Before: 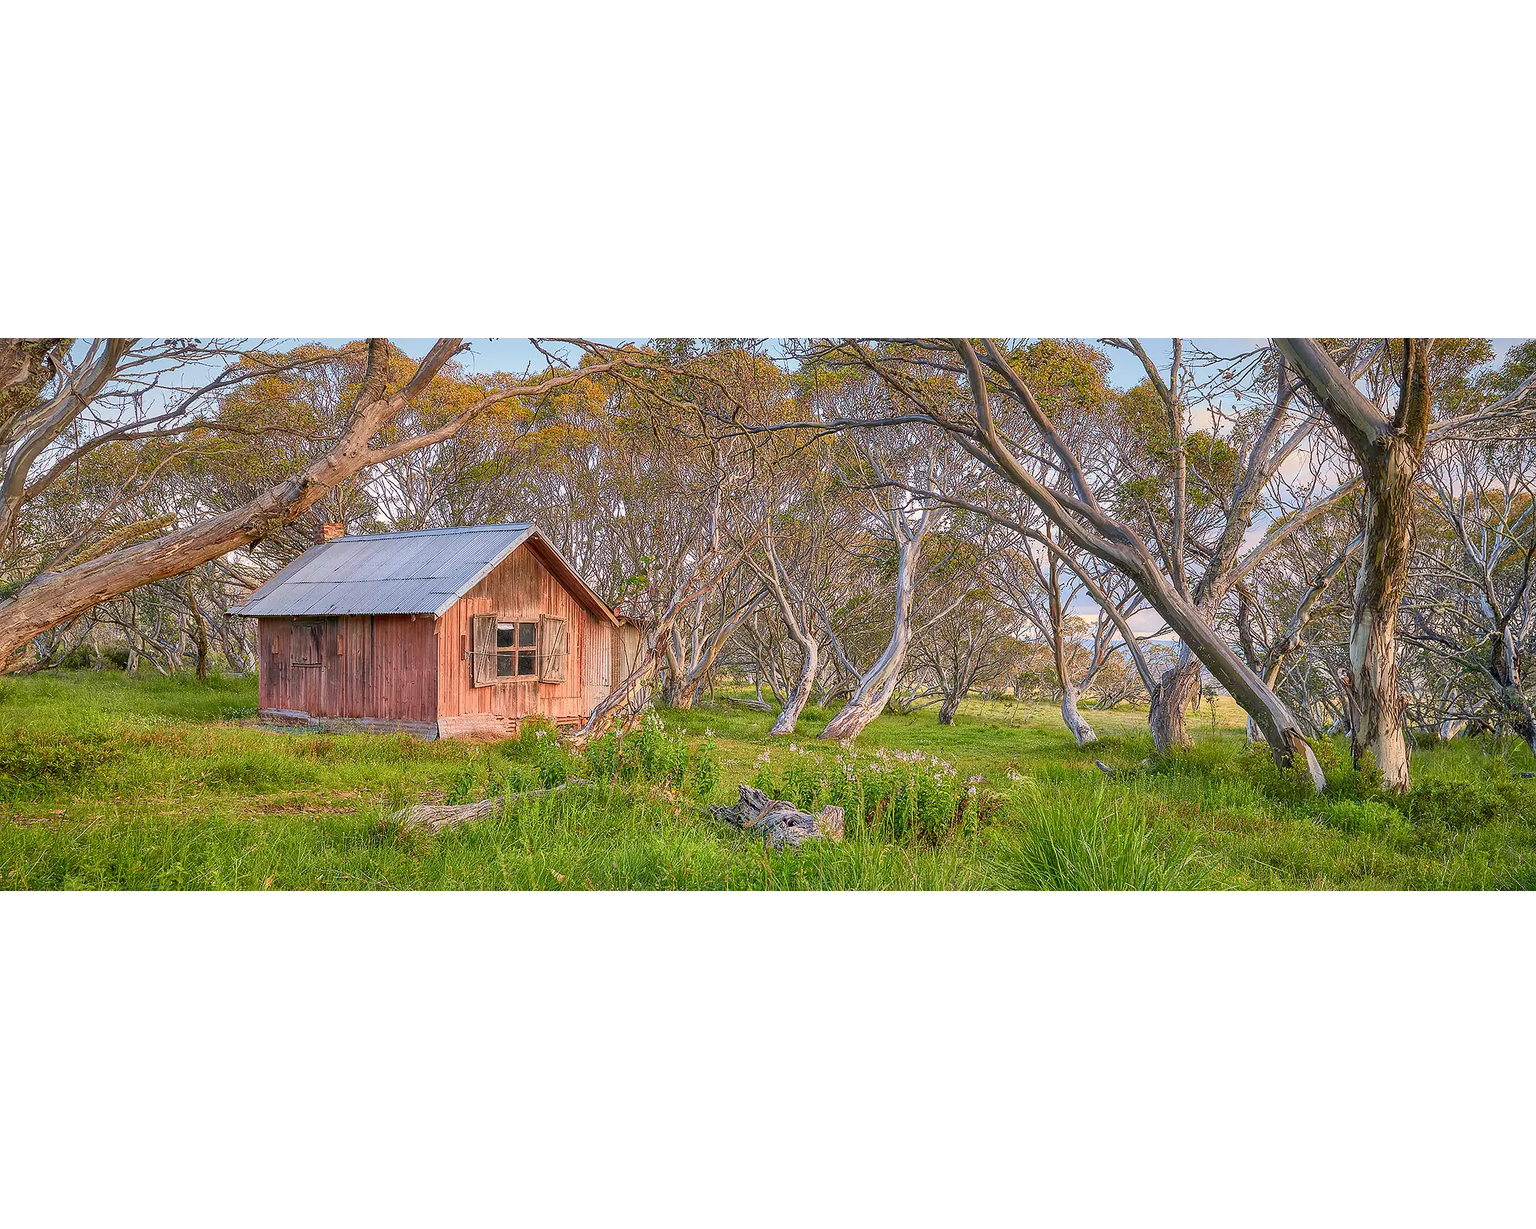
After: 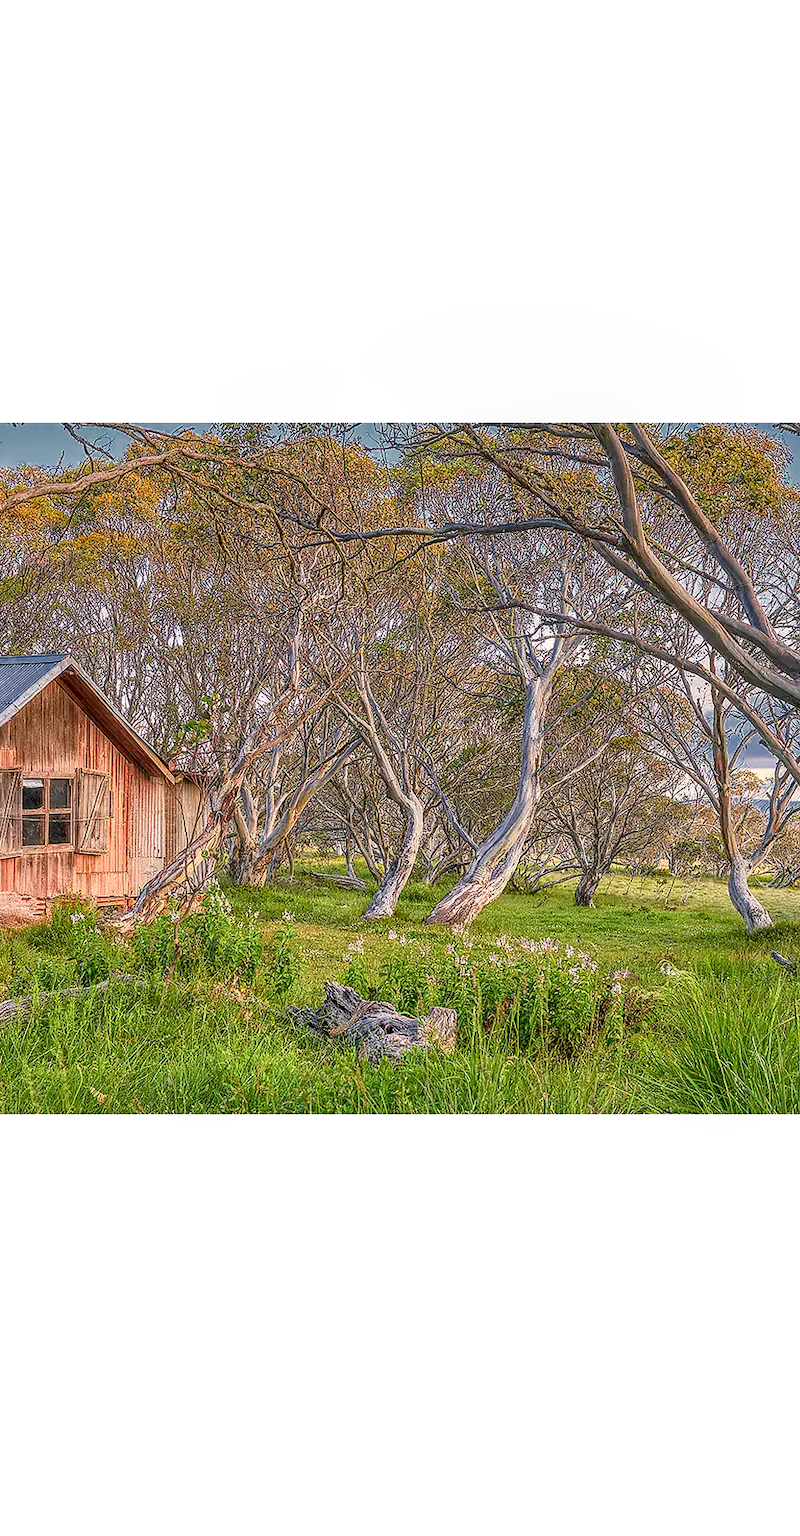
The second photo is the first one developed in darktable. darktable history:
crop: left 31.229%, right 27.105%
local contrast: detail 130%
color zones: curves: ch0 [(0, 0.497) (0.143, 0.5) (0.286, 0.5) (0.429, 0.483) (0.571, 0.116) (0.714, -0.006) (0.857, 0.28) (1, 0.497)]
